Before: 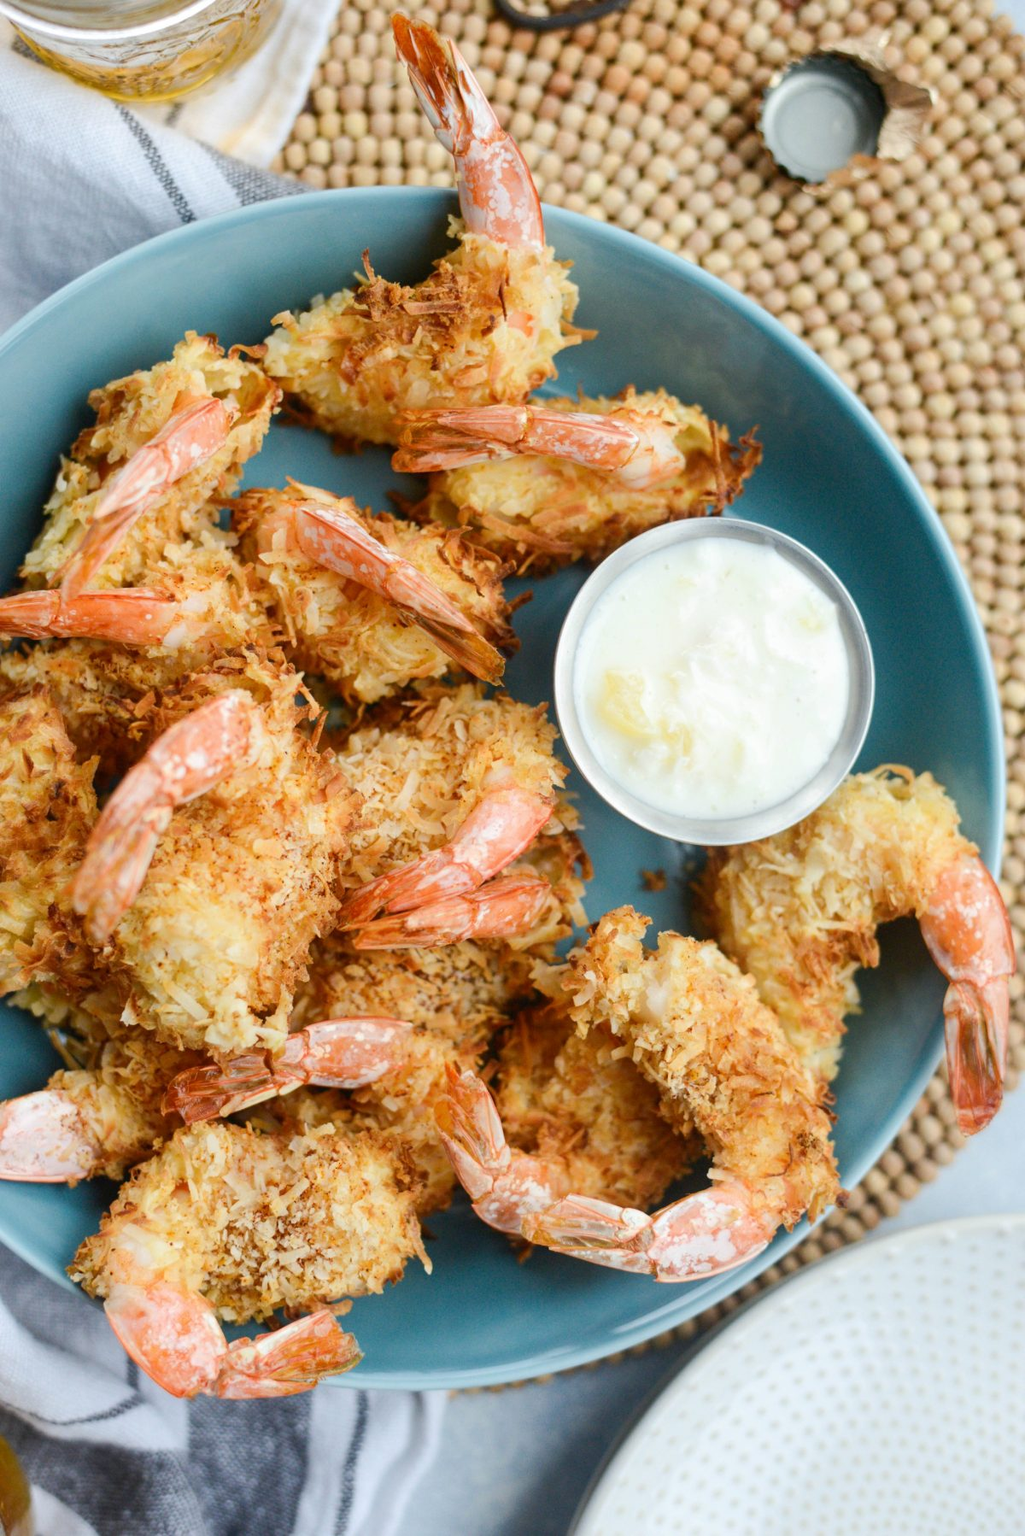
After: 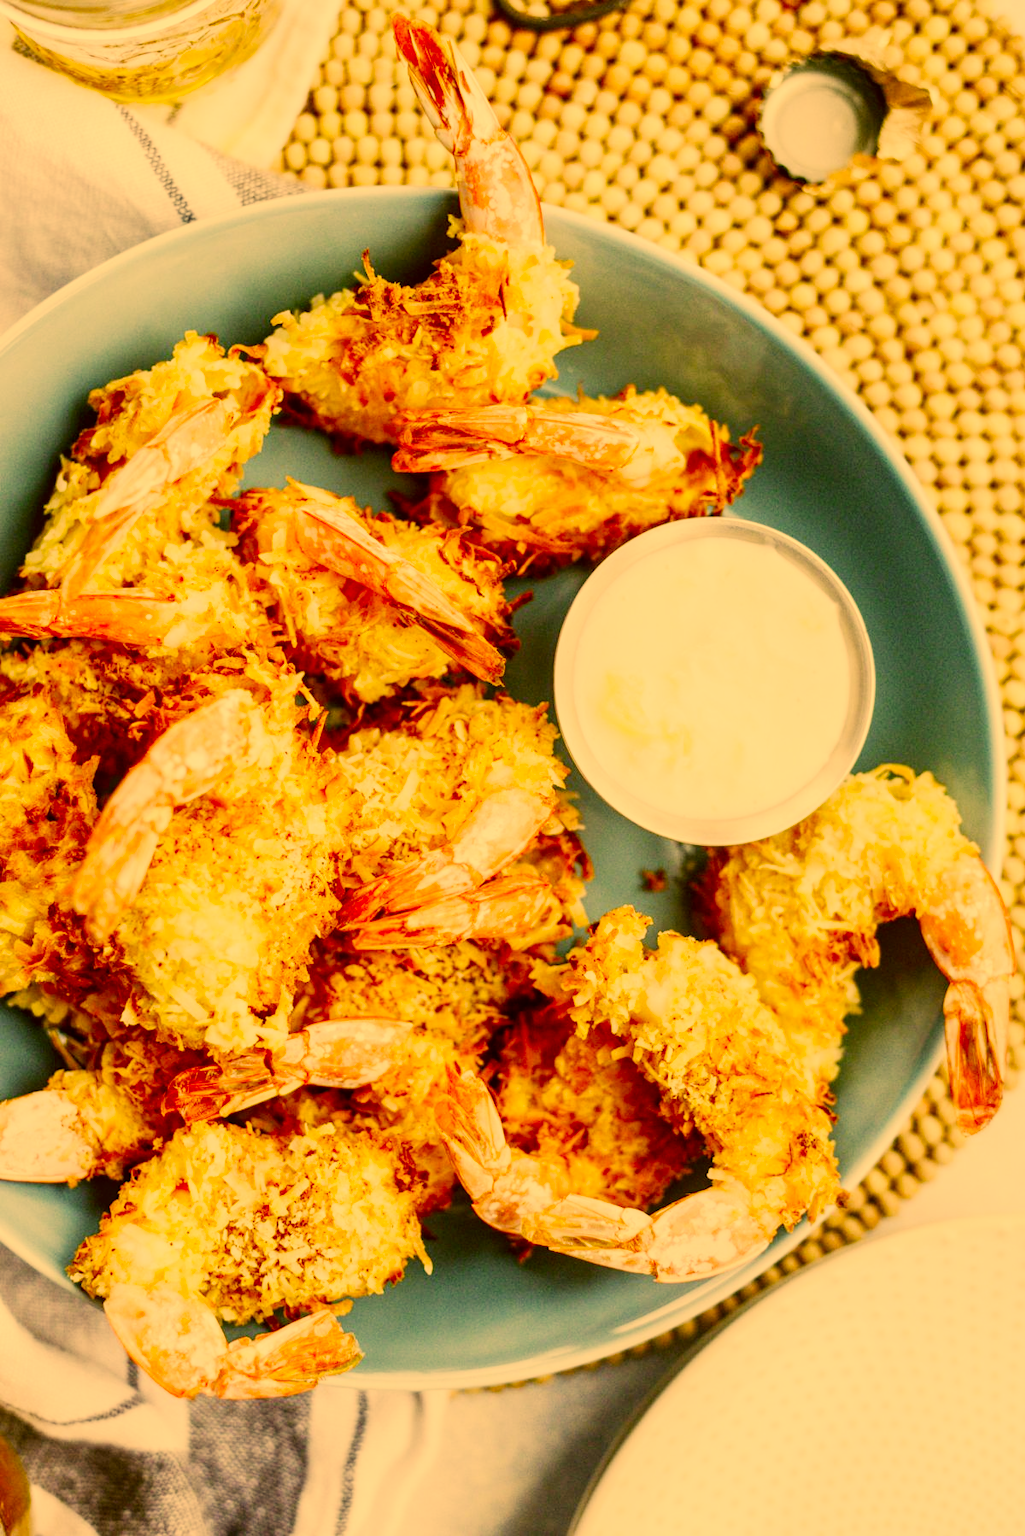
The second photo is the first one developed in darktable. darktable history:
exposure: black level correction 0, exposure 0.7 EV, compensate exposure bias true, compensate highlight preservation false
local contrast: on, module defaults
sigmoid: skew -0.2, preserve hue 0%, red attenuation 0.1, red rotation 0.035, green attenuation 0.1, green rotation -0.017, blue attenuation 0.15, blue rotation -0.052, base primaries Rec2020
color correction: highlights a* 10.44, highlights b* 30.04, shadows a* 2.73, shadows b* 17.51, saturation 1.72
contrast brightness saturation: contrast 0.06, brightness -0.01, saturation -0.23
